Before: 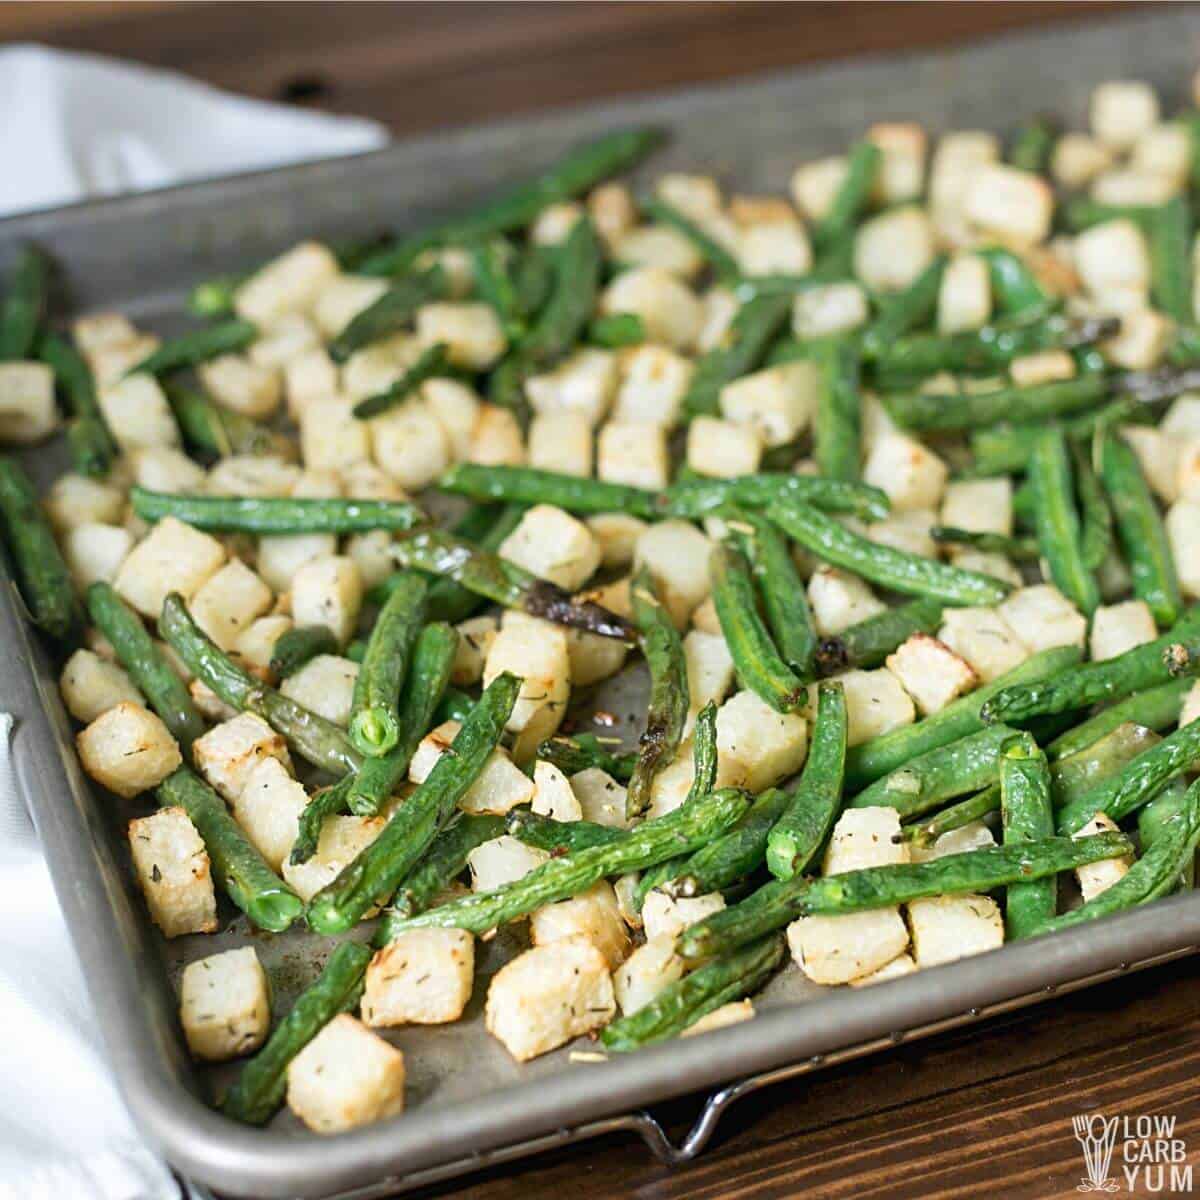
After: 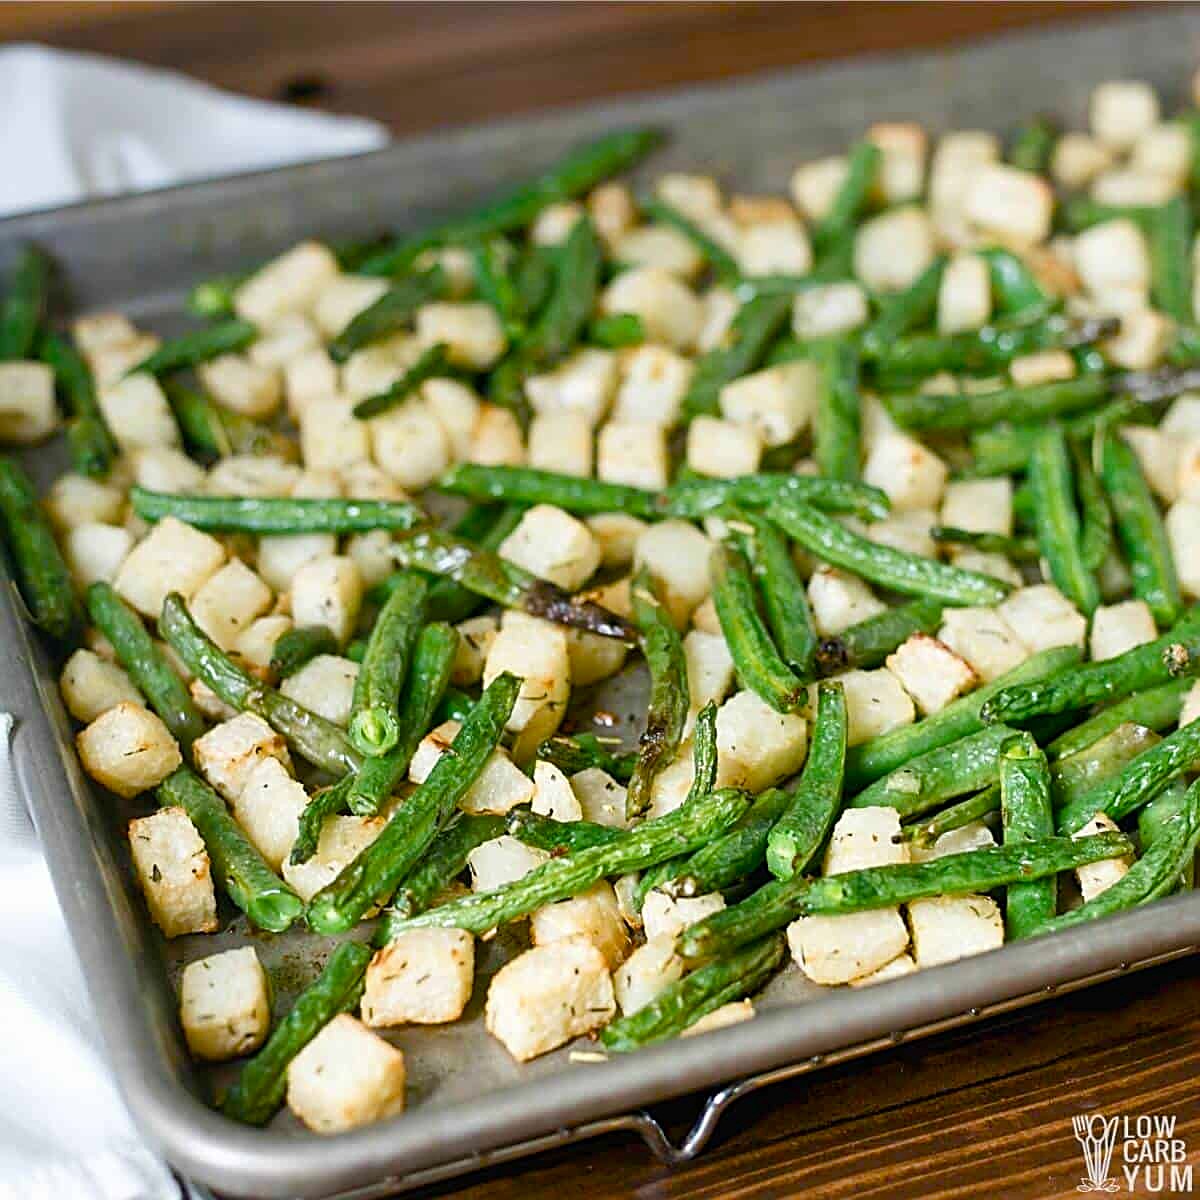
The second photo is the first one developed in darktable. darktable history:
sharpen: on, module defaults
color balance rgb: perceptual saturation grading › global saturation 20%, perceptual saturation grading › highlights -25%, perceptual saturation grading › shadows 50%
